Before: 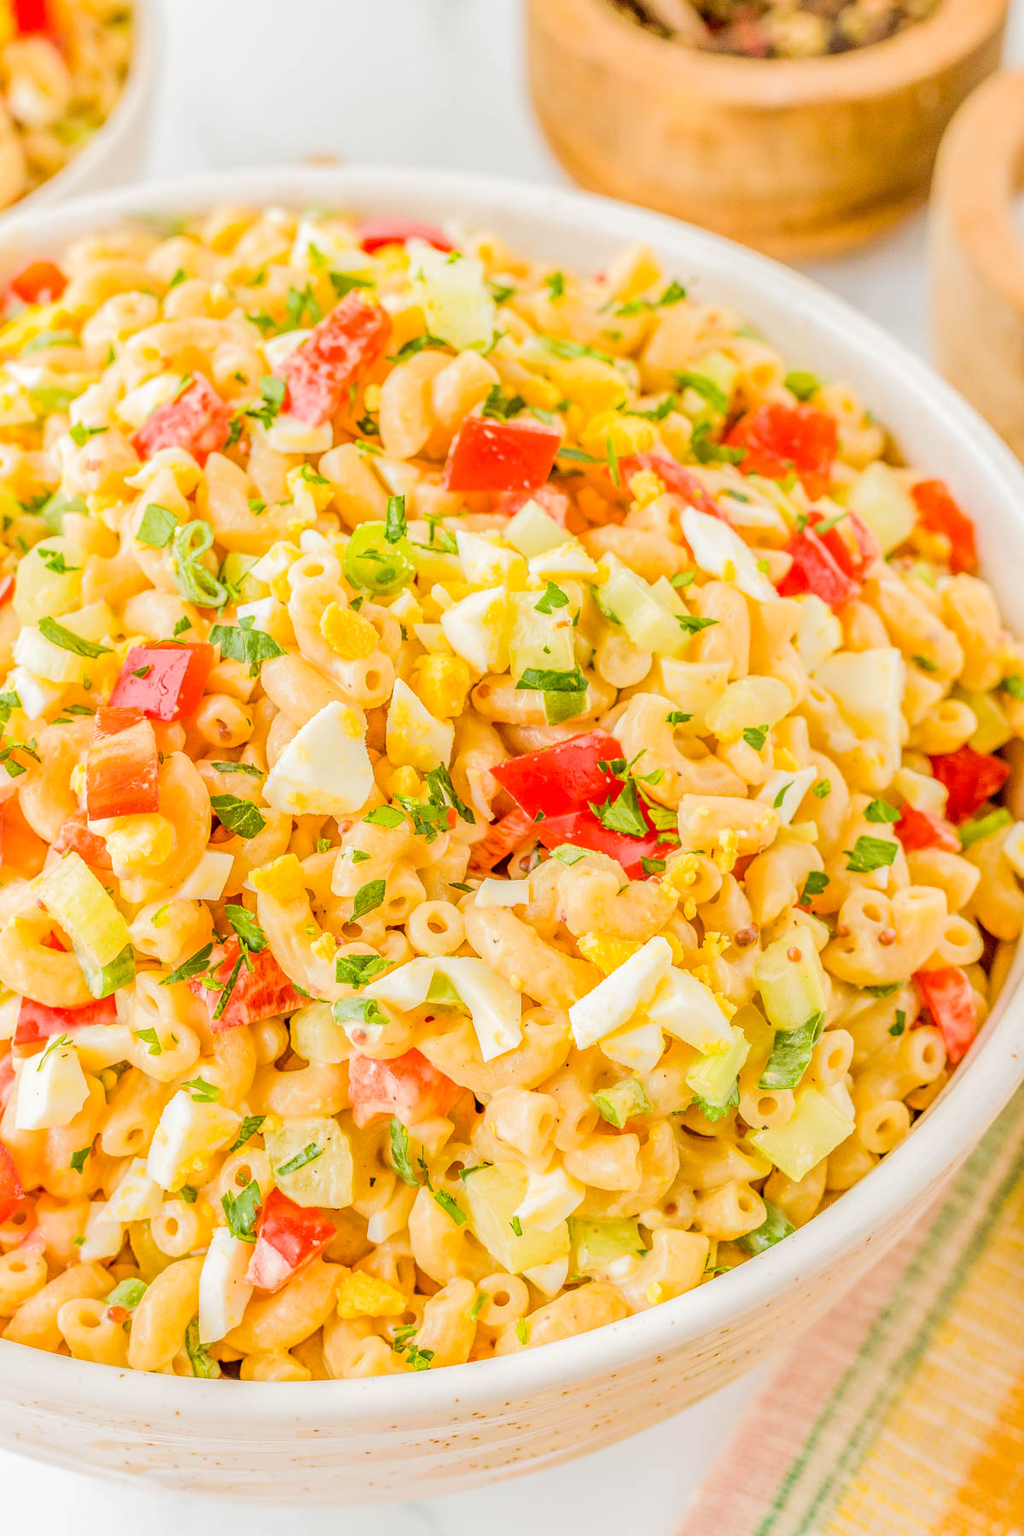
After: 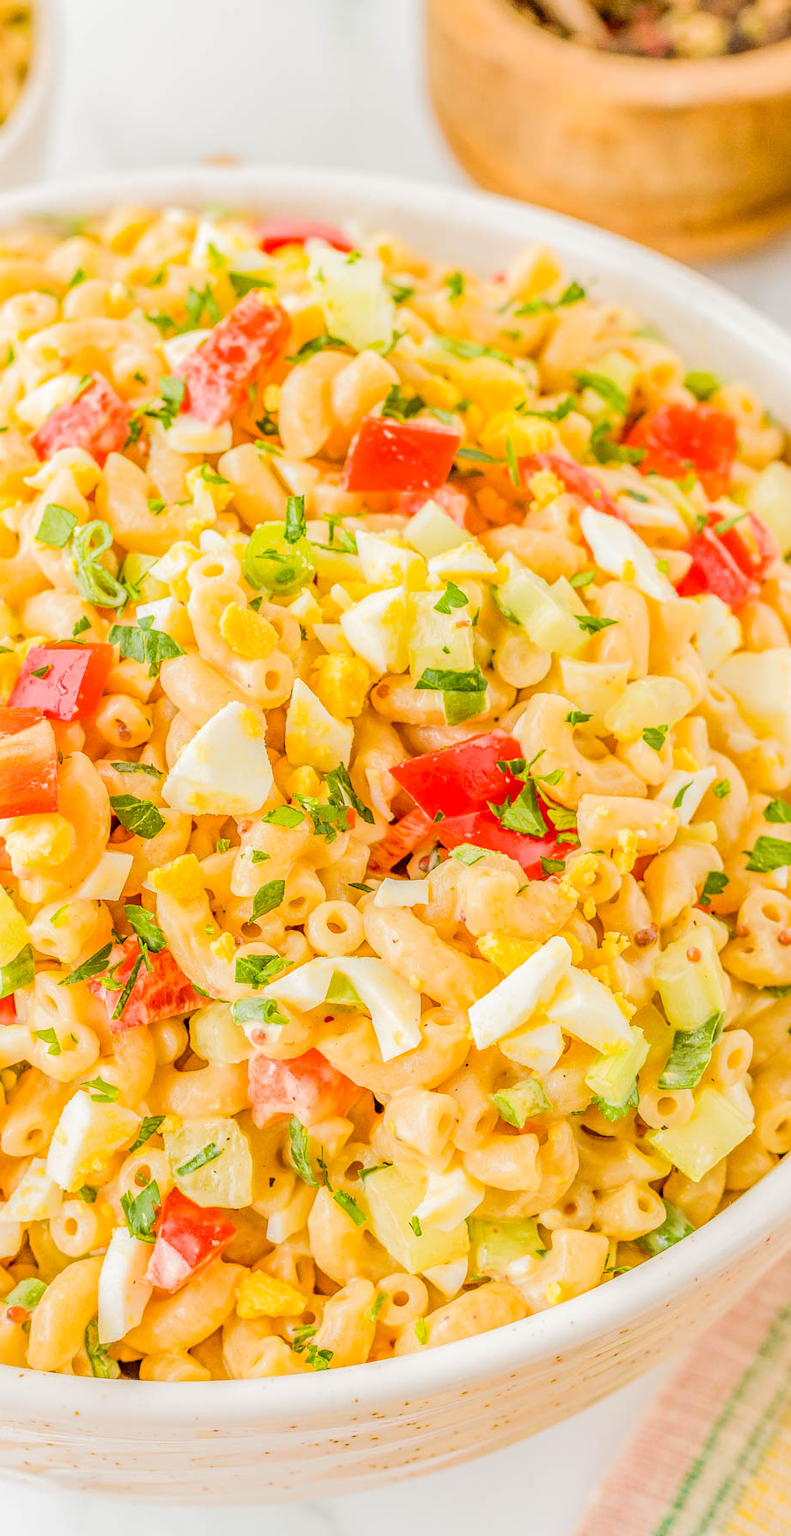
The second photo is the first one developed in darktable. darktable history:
crop: left 9.899%, right 12.83%
